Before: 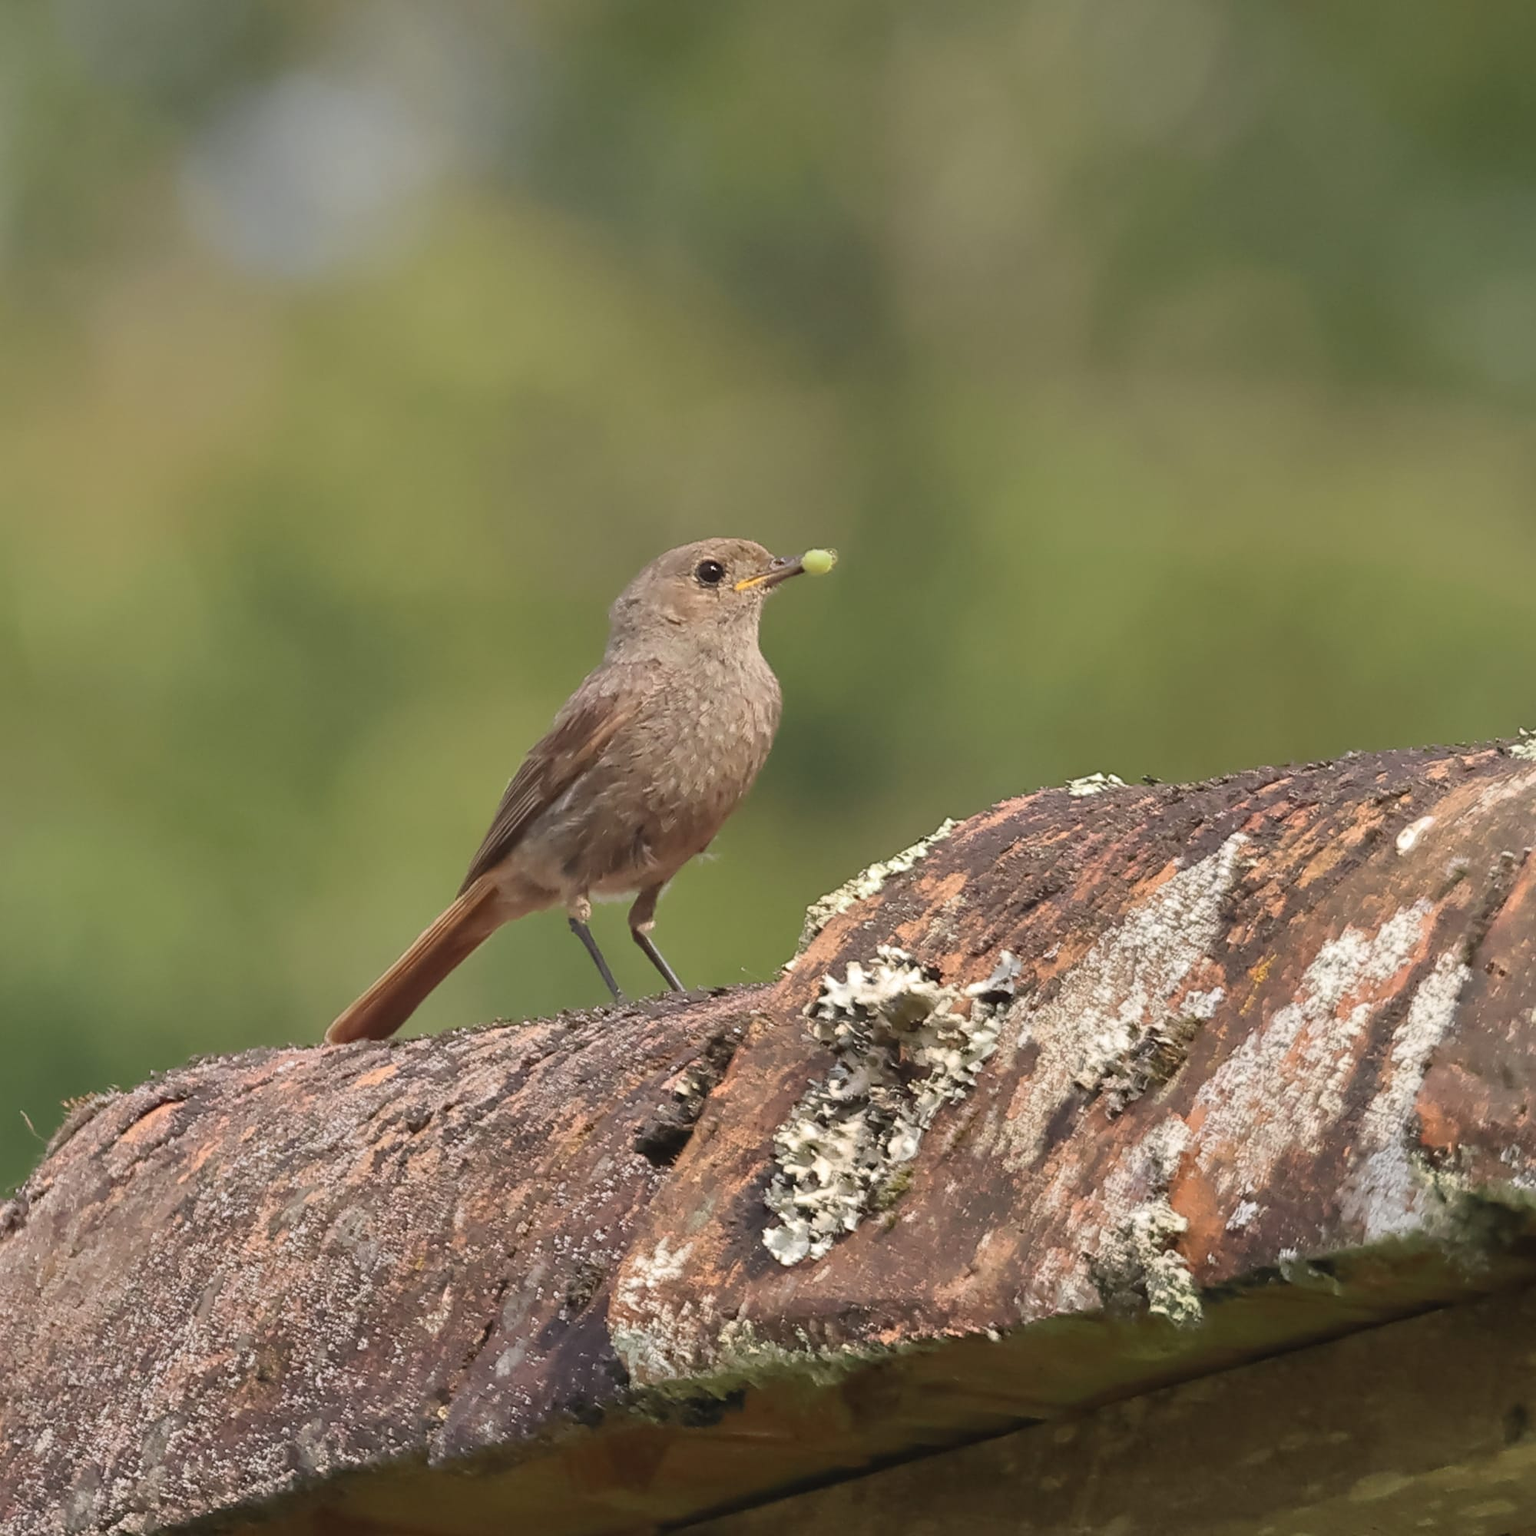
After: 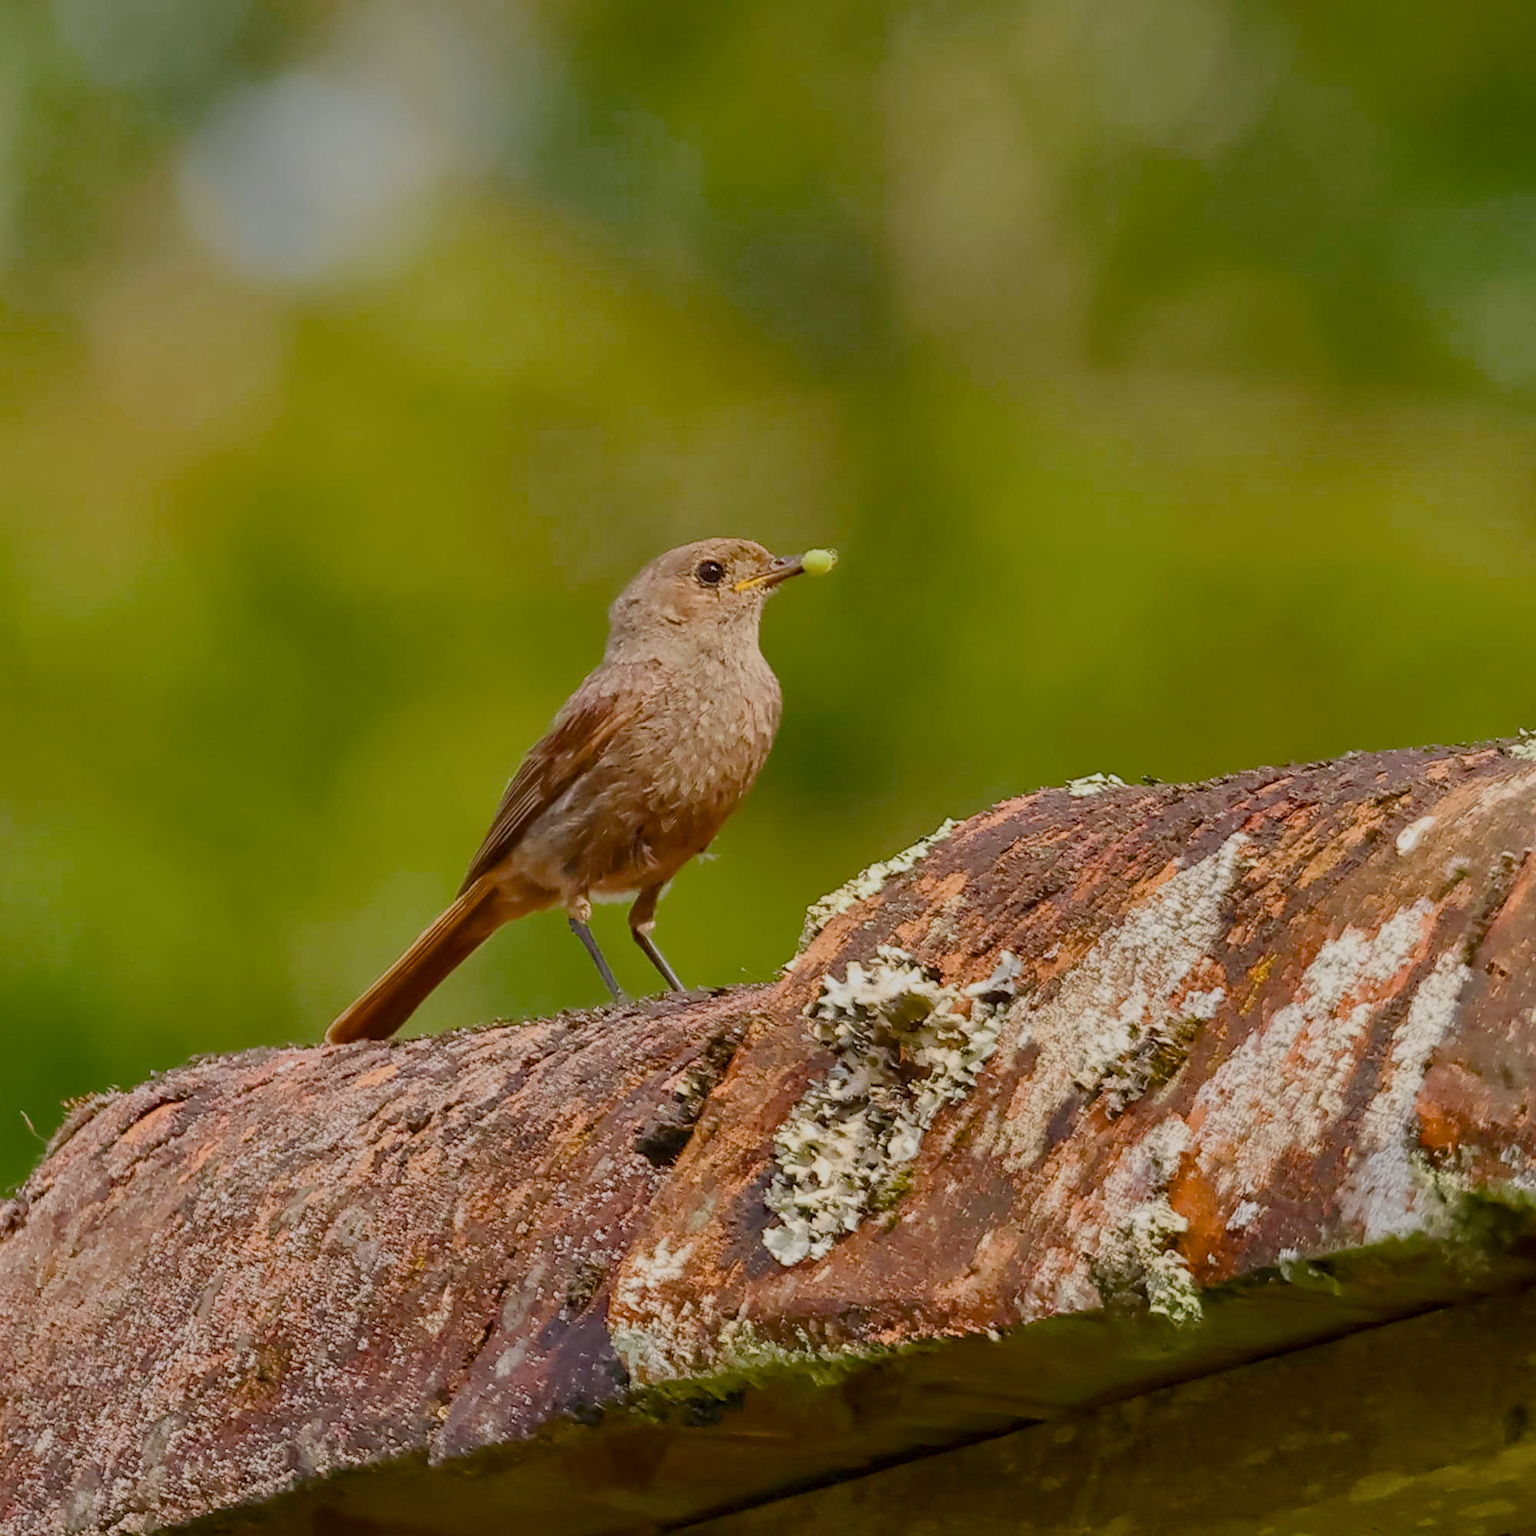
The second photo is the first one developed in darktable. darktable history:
filmic rgb: middle gray luminance 4.35%, black relative exposure -12.93 EV, white relative exposure 5.03 EV, target black luminance 0%, hardness 5.15, latitude 59.66%, contrast 0.751, highlights saturation mix 5.92%, shadows ↔ highlights balance 25.34%, color science v6 (2022)
color balance rgb: linear chroma grading › global chroma 15.568%, perceptual saturation grading › global saturation 45.886%, perceptual saturation grading › highlights -50.559%, perceptual saturation grading › shadows 30.342%, global vibrance 16.023%, saturation formula JzAzBz (2021)
local contrast: on, module defaults
